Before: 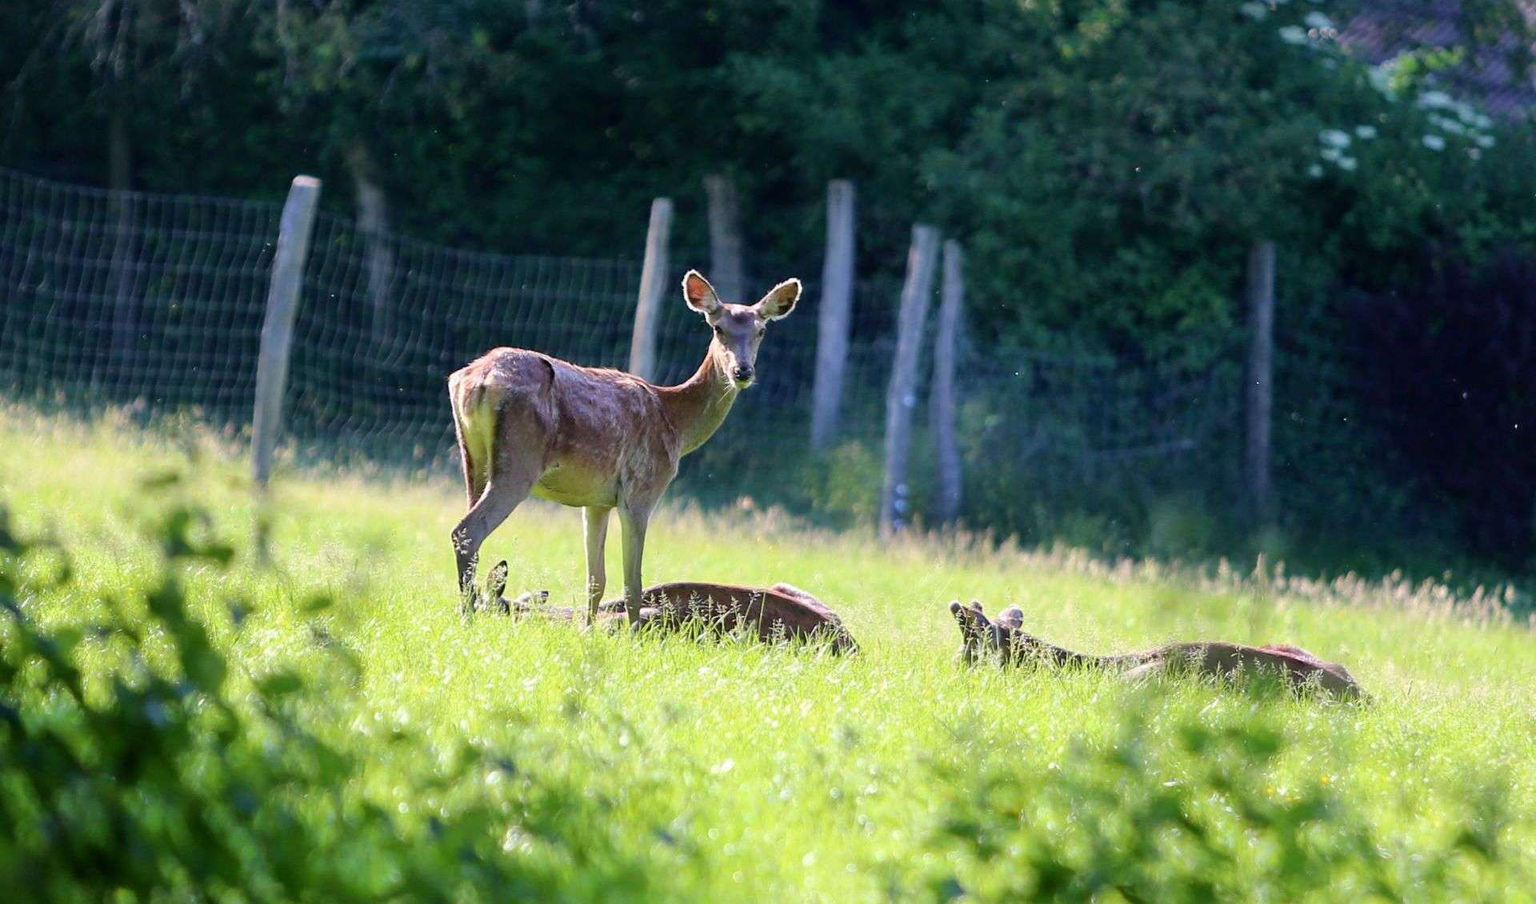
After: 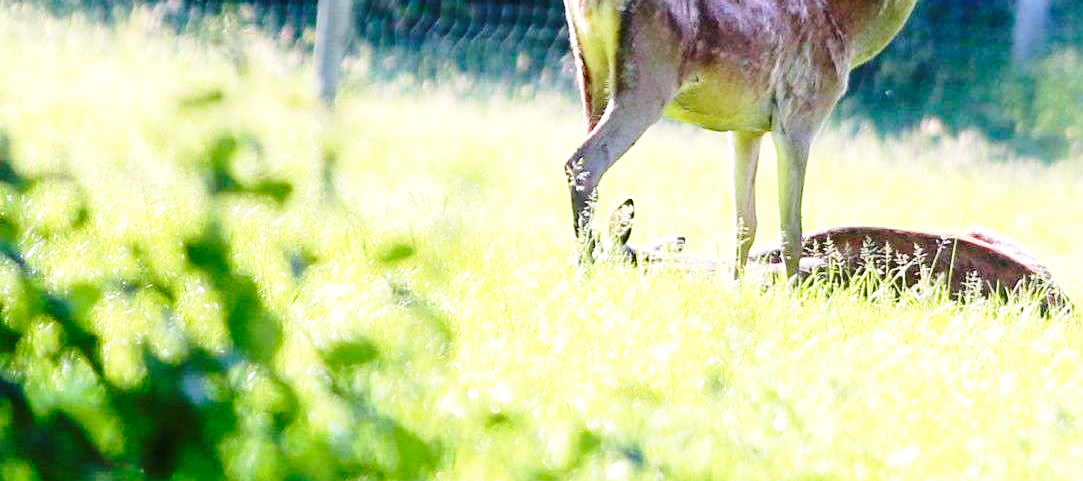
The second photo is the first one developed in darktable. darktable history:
crop: top 44.483%, right 43.593%, bottom 12.892%
exposure: exposure 0.367 EV, compensate highlight preservation false
base curve: curves: ch0 [(0, 0) (0.036, 0.037) (0.121, 0.228) (0.46, 0.76) (0.859, 0.983) (1, 1)], preserve colors none
